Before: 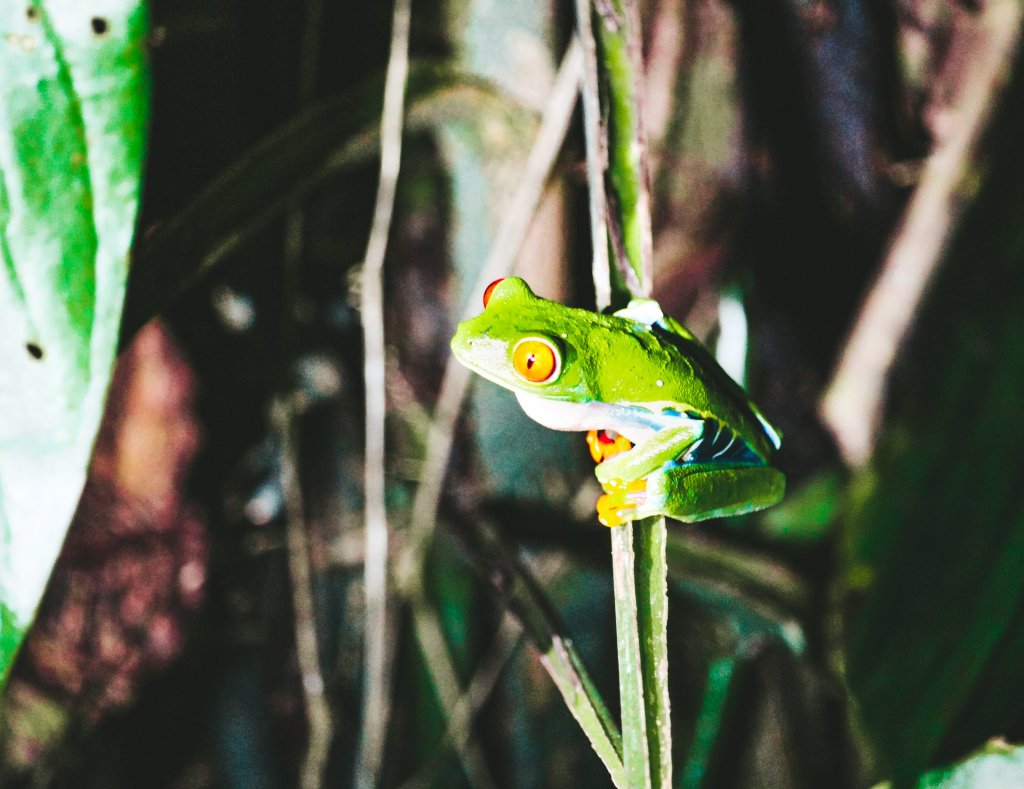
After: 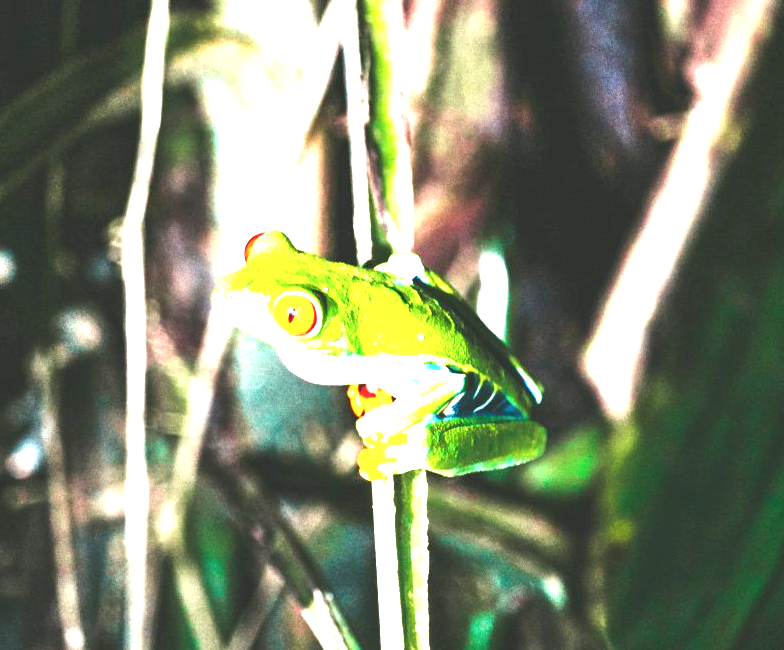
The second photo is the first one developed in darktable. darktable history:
exposure: black level correction 0.001, exposure 1.652 EV, compensate highlight preservation false
tone equalizer: edges refinement/feathering 500, mask exposure compensation -1.57 EV, preserve details no
contrast brightness saturation: saturation -0.046
crop: left 23.348%, top 5.88%, bottom 11.664%
